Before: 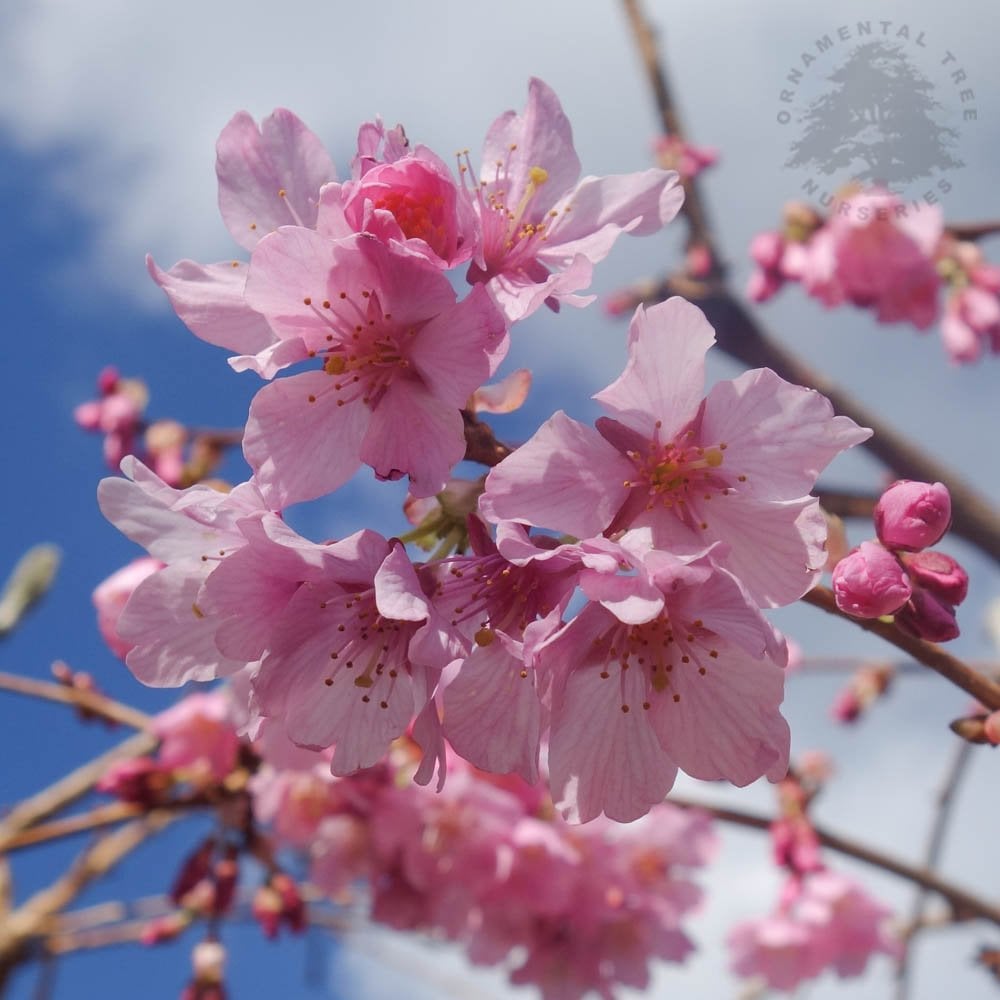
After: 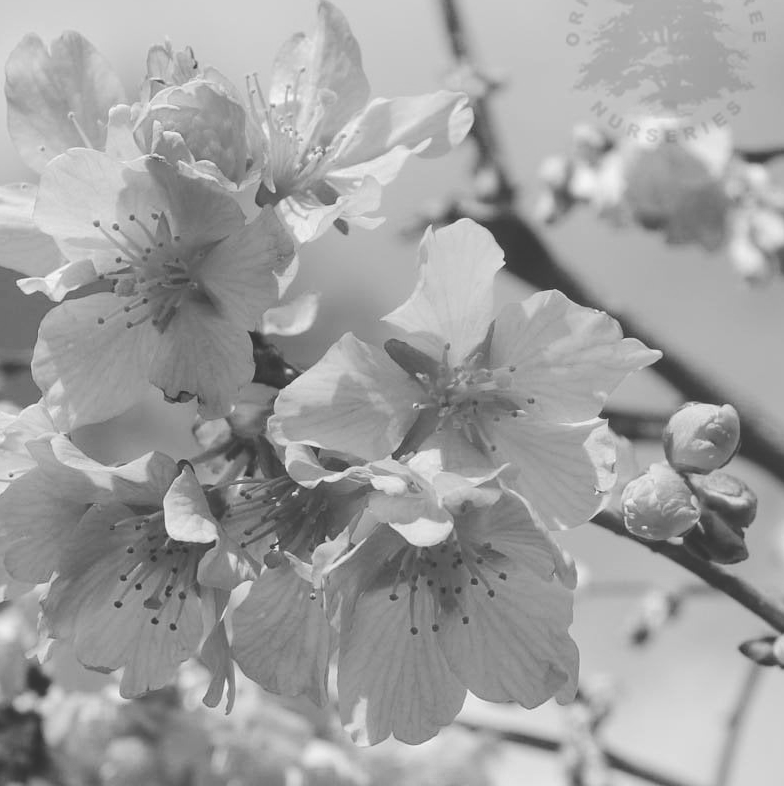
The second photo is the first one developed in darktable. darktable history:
velvia: on, module defaults
base curve: curves: ch0 [(0, 0.024) (0.055, 0.065) (0.121, 0.166) (0.236, 0.319) (0.693, 0.726) (1, 1)], preserve colors none
crop and rotate: left 21.179%, top 7.848%, right 0.407%, bottom 13.492%
color zones: curves: ch0 [(0.004, 0.588) (0.116, 0.636) (0.259, 0.476) (0.423, 0.464) (0.75, 0.5)]; ch1 [(0, 0) (0.143, 0) (0.286, 0) (0.429, 0) (0.571, 0) (0.714, 0) (0.857, 0)]
